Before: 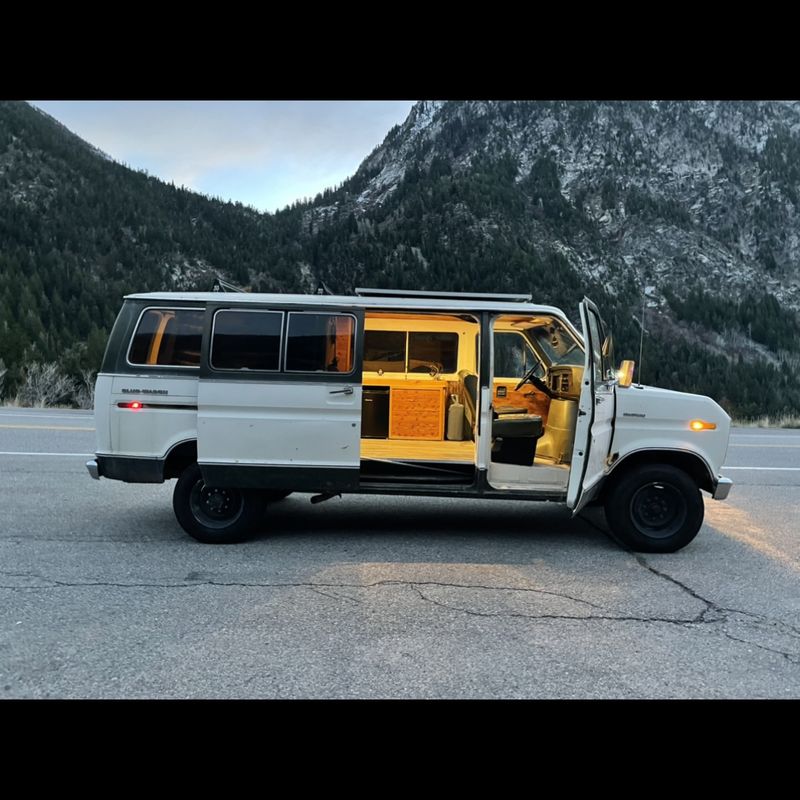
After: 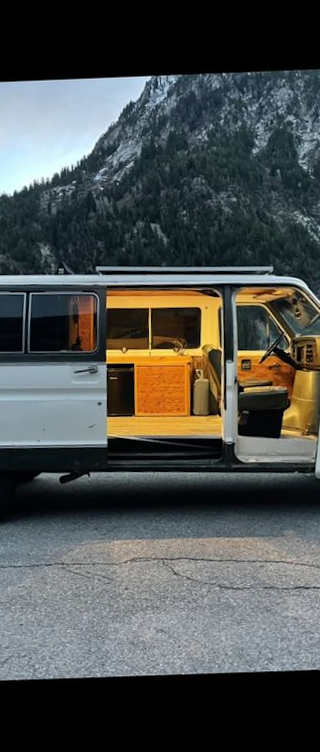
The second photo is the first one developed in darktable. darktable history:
rotate and perspective: rotation -2.12°, lens shift (vertical) 0.009, lens shift (horizontal) -0.008, automatic cropping original format, crop left 0.036, crop right 0.964, crop top 0.05, crop bottom 0.959
crop: left 31.229%, right 27.105%
